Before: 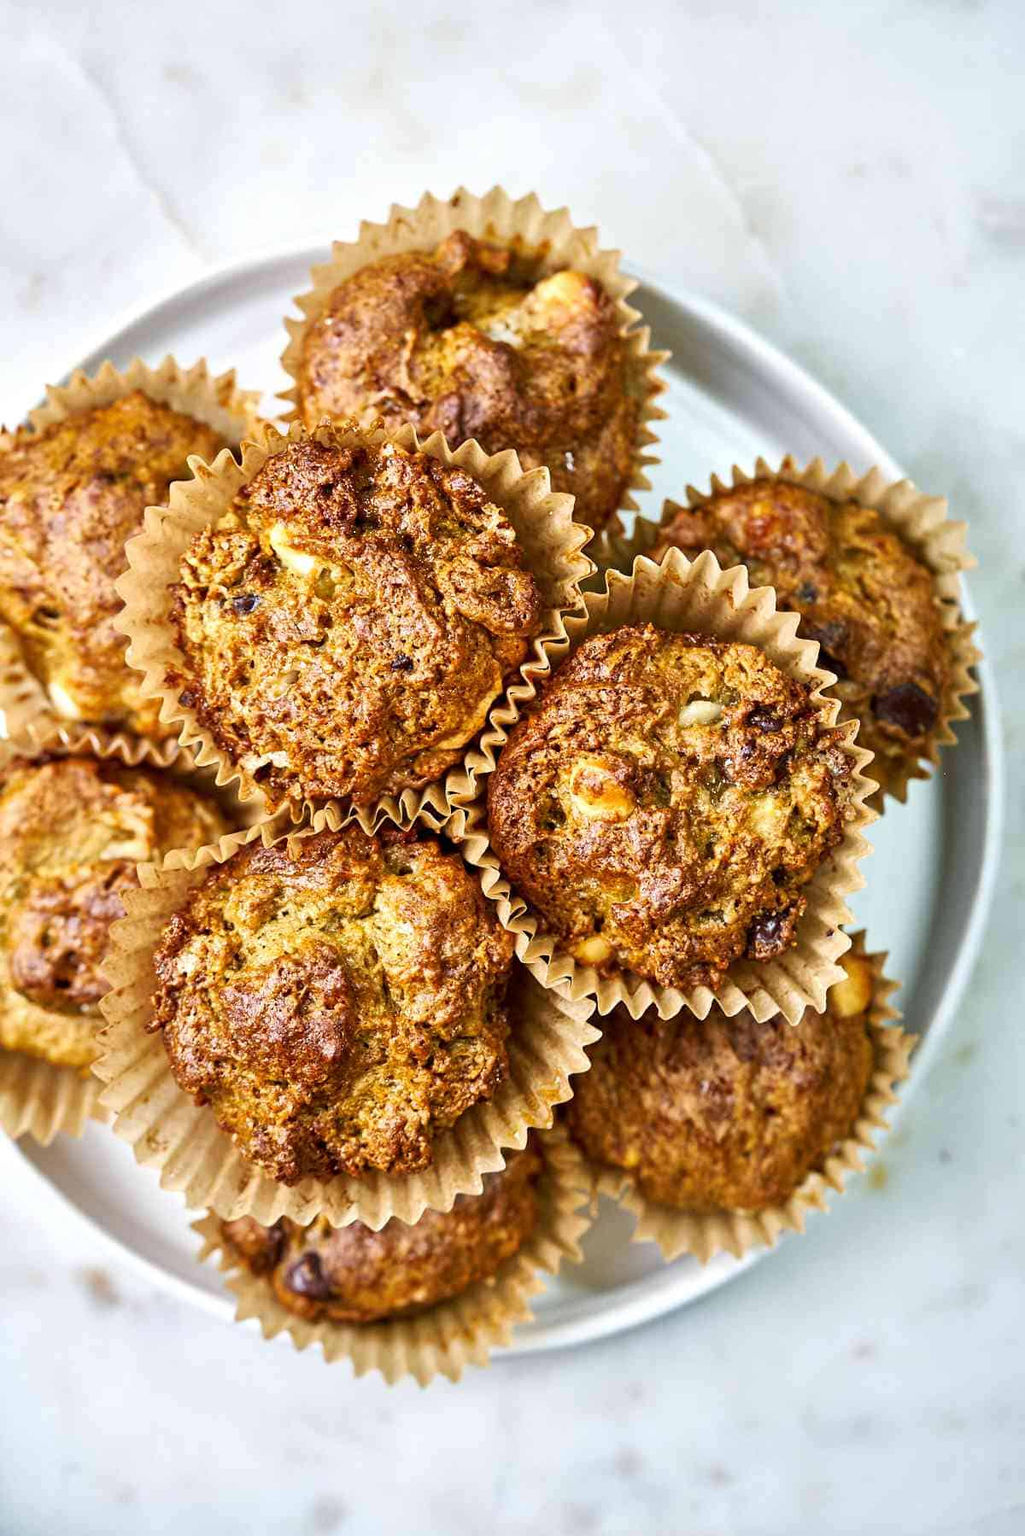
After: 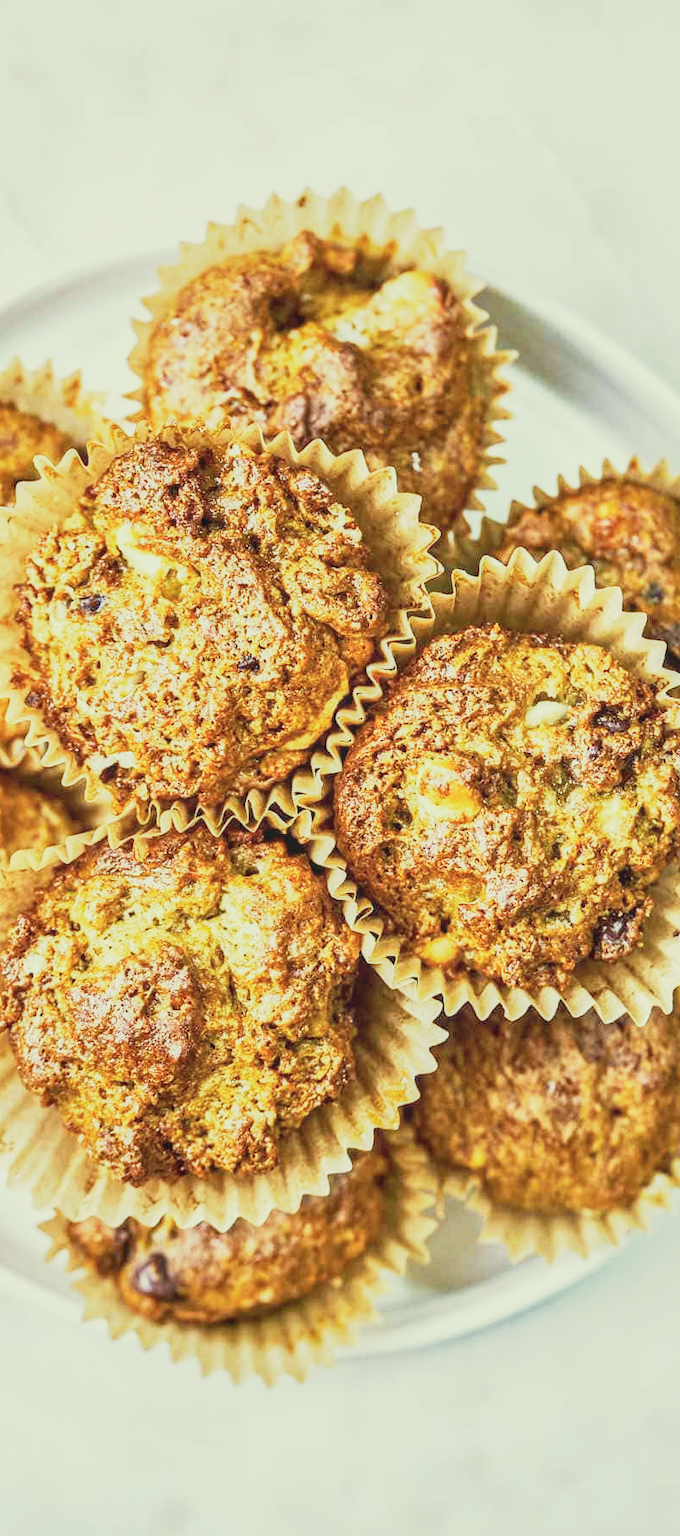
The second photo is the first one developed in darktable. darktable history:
contrast brightness saturation: contrast -0.167, brightness 0.041, saturation -0.117
exposure: black level correction 0, exposure 0.392 EV, compensate exposure bias true, compensate highlight preservation false
base curve: curves: ch0 [(0, 0) (0.088, 0.125) (0.176, 0.251) (0.354, 0.501) (0.613, 0.749) (1, 0.877)], preserve colors none
local contrast: on, module defaults
color correction: highlights a* -5.7, highlights b* 10.89
crop and rotate: left 15.069%, right 18.447%
color zones: curves: ch0 [(0, 0.5) (0.143, 0.52) (0.286, 0.5) (0.429, 0.5) (0.571, 0.5) (0.714, 0.5) (0.857, 0.5) (1, 0.5)]; ch1 [(0, 0.489) (0.155, 0.45) (0.286, 0.466) (0.429, 0.5) (0.571, 0.5) (0.714, 0.5) (0.857, 0.5) (1, 0.489)]
